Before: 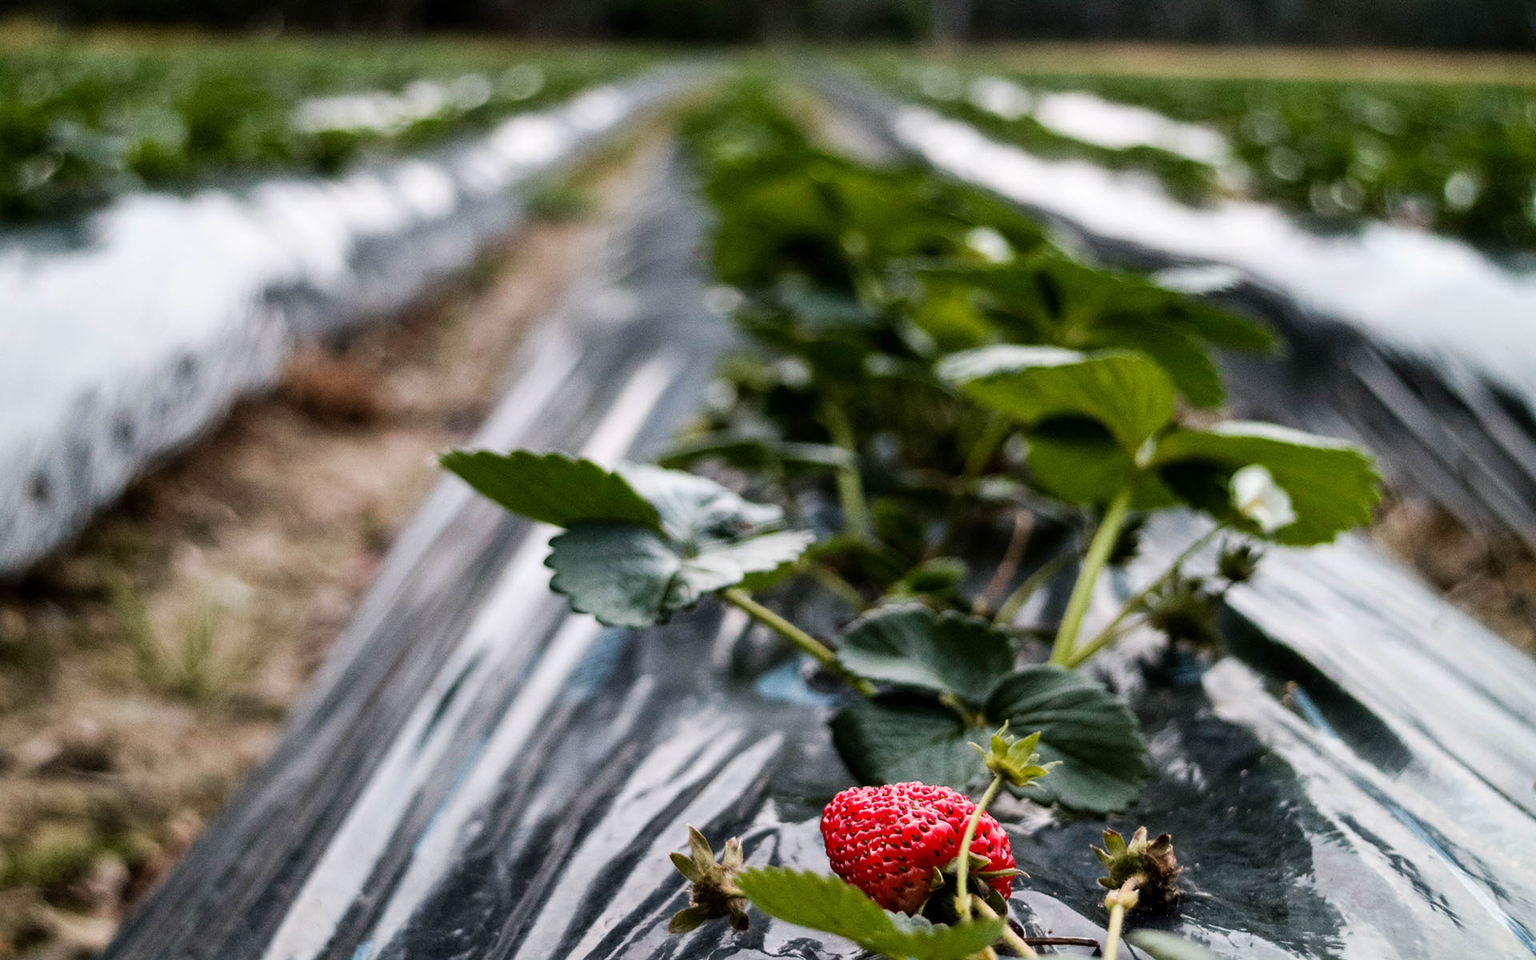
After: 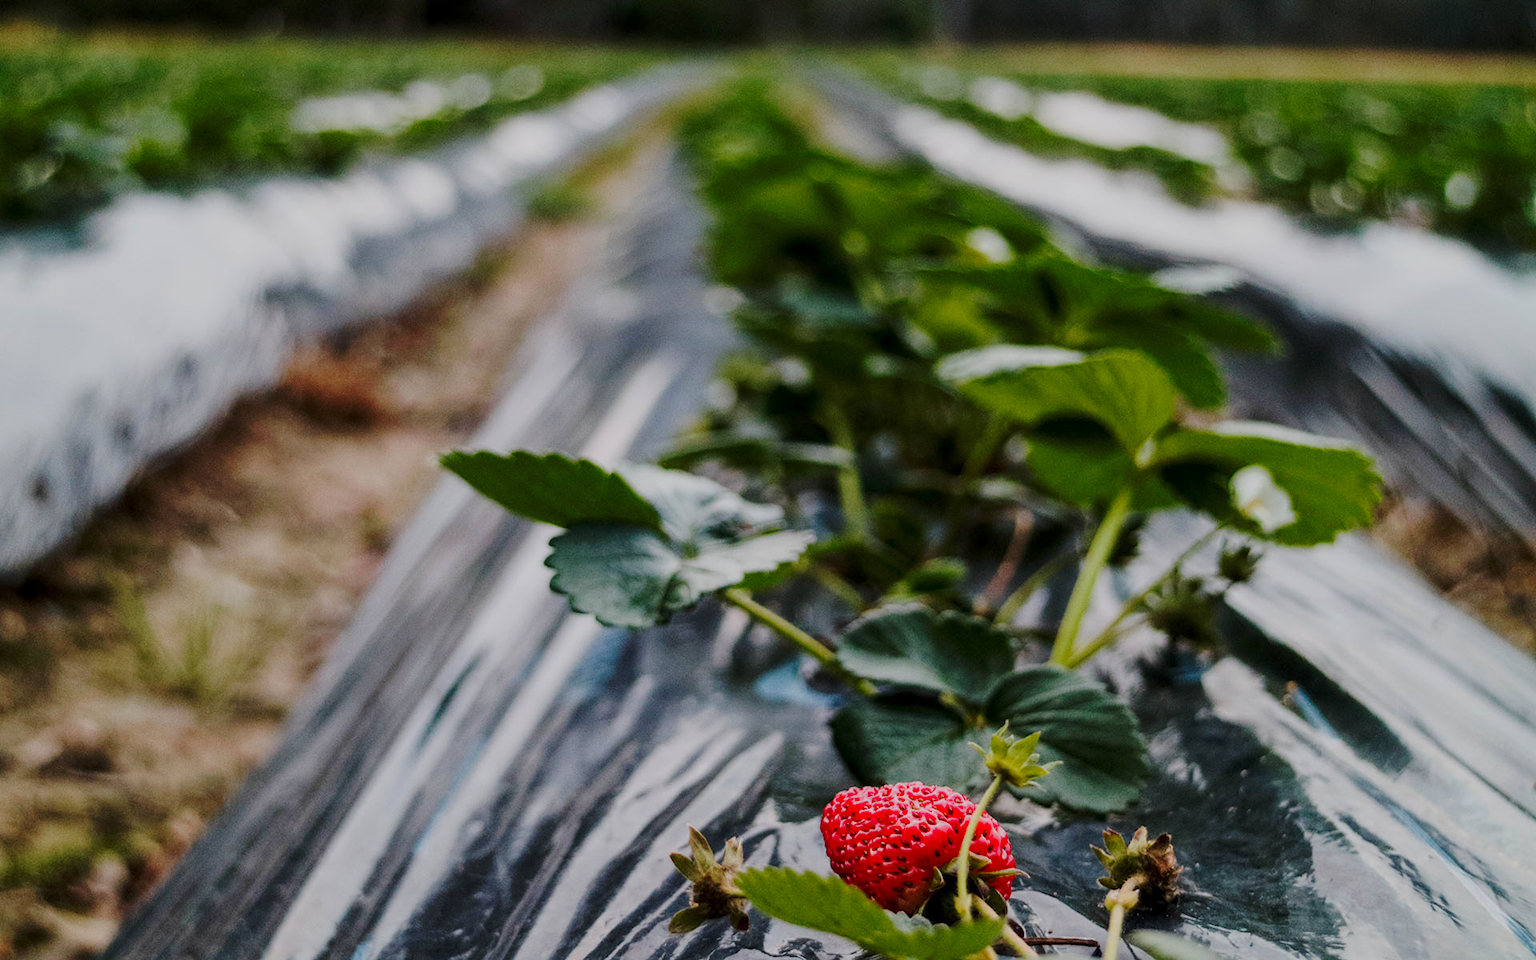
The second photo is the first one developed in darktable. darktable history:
base curve: curves: ch0 [(0, 0) (0.073, 0.04) (0.157, 0.139) (0.492, 0.492) (0.758, 0.758) (1, 1)], preserve colors none
color balance rgb: contrast -30%
local contrast: highlights 100%, shadows 100%, detail 120%, midtone range 0.2
